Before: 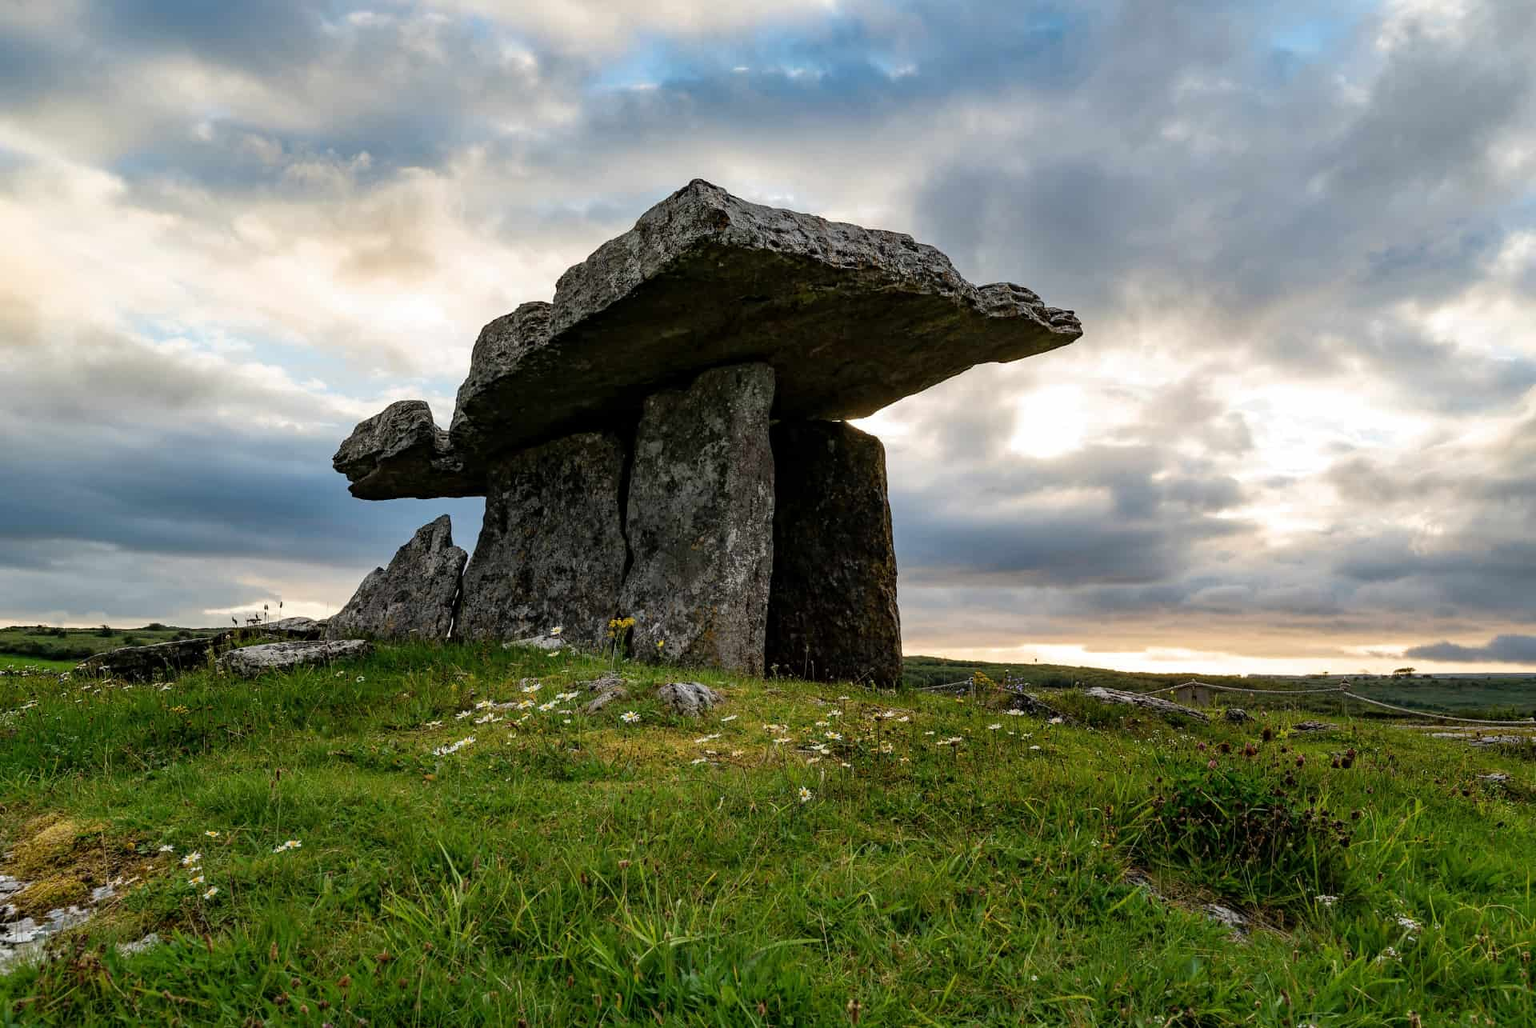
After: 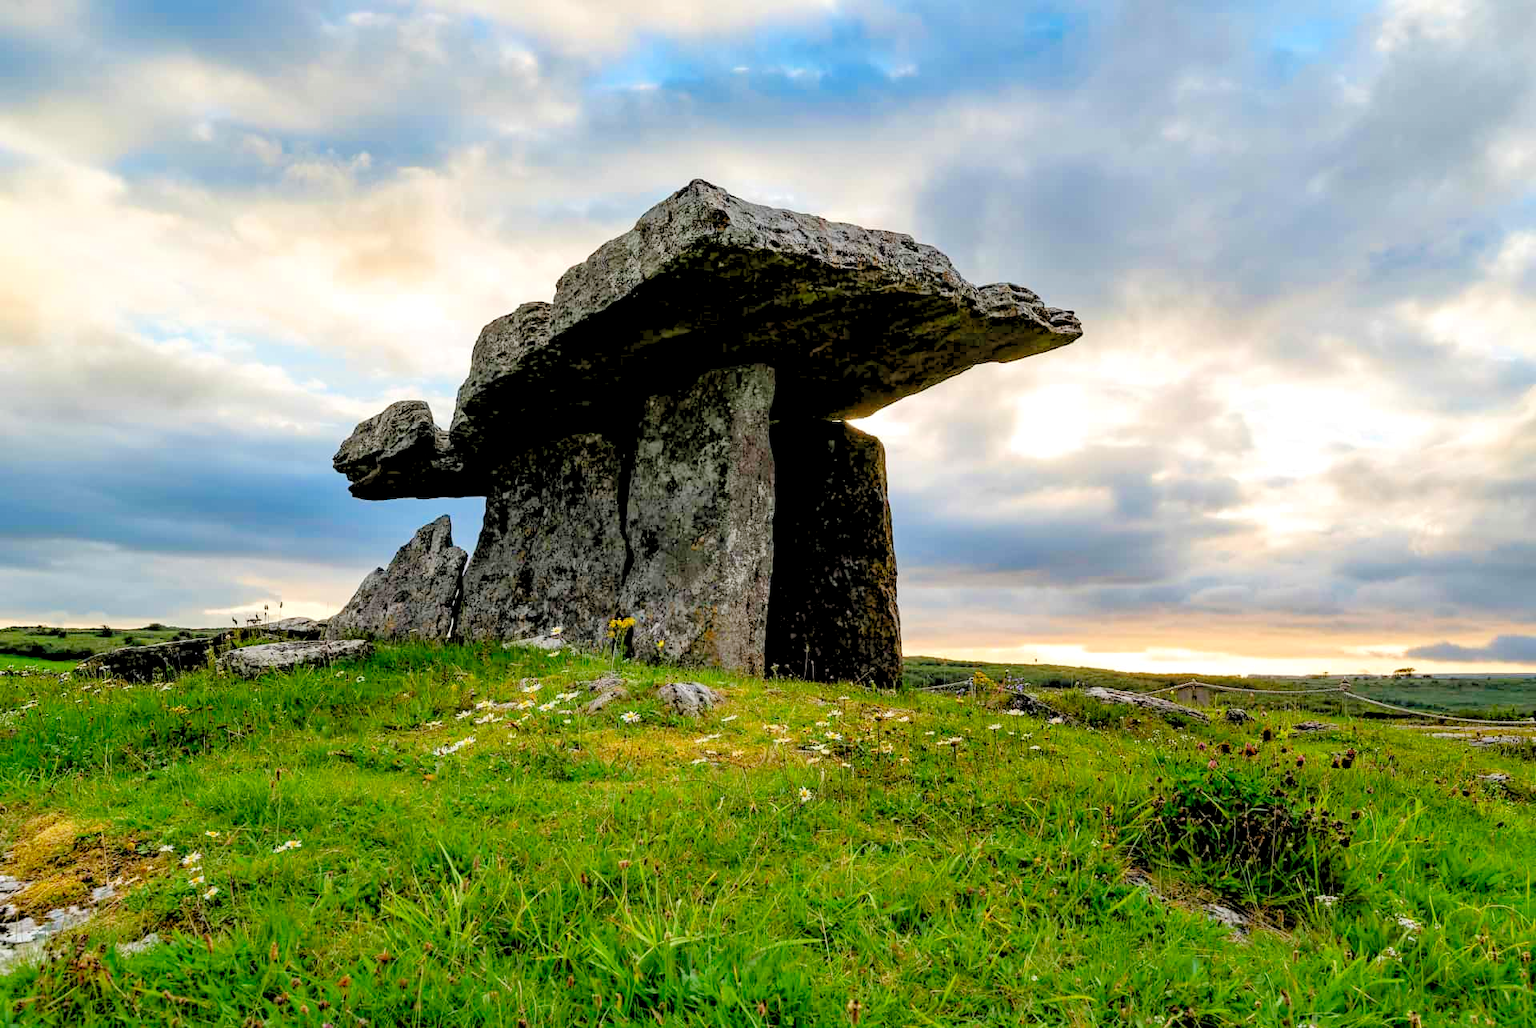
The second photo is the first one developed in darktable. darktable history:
color zones: curves: ch0 [(0, 0.613) (0.01, 0.613) (0.245, 0.448) (0.498, 0.529) (0.642, 0.665) (0.879, 0.777) (0.99, 0.613)]; ch1 [(0, 0) (0.143, 0) (0.286, 0) (0.429, 0) (0.571, 0) (0.714, 0) (0.857, 0)], mix -121.96%
levels: levels [0.072, 0.414, 0.976]
